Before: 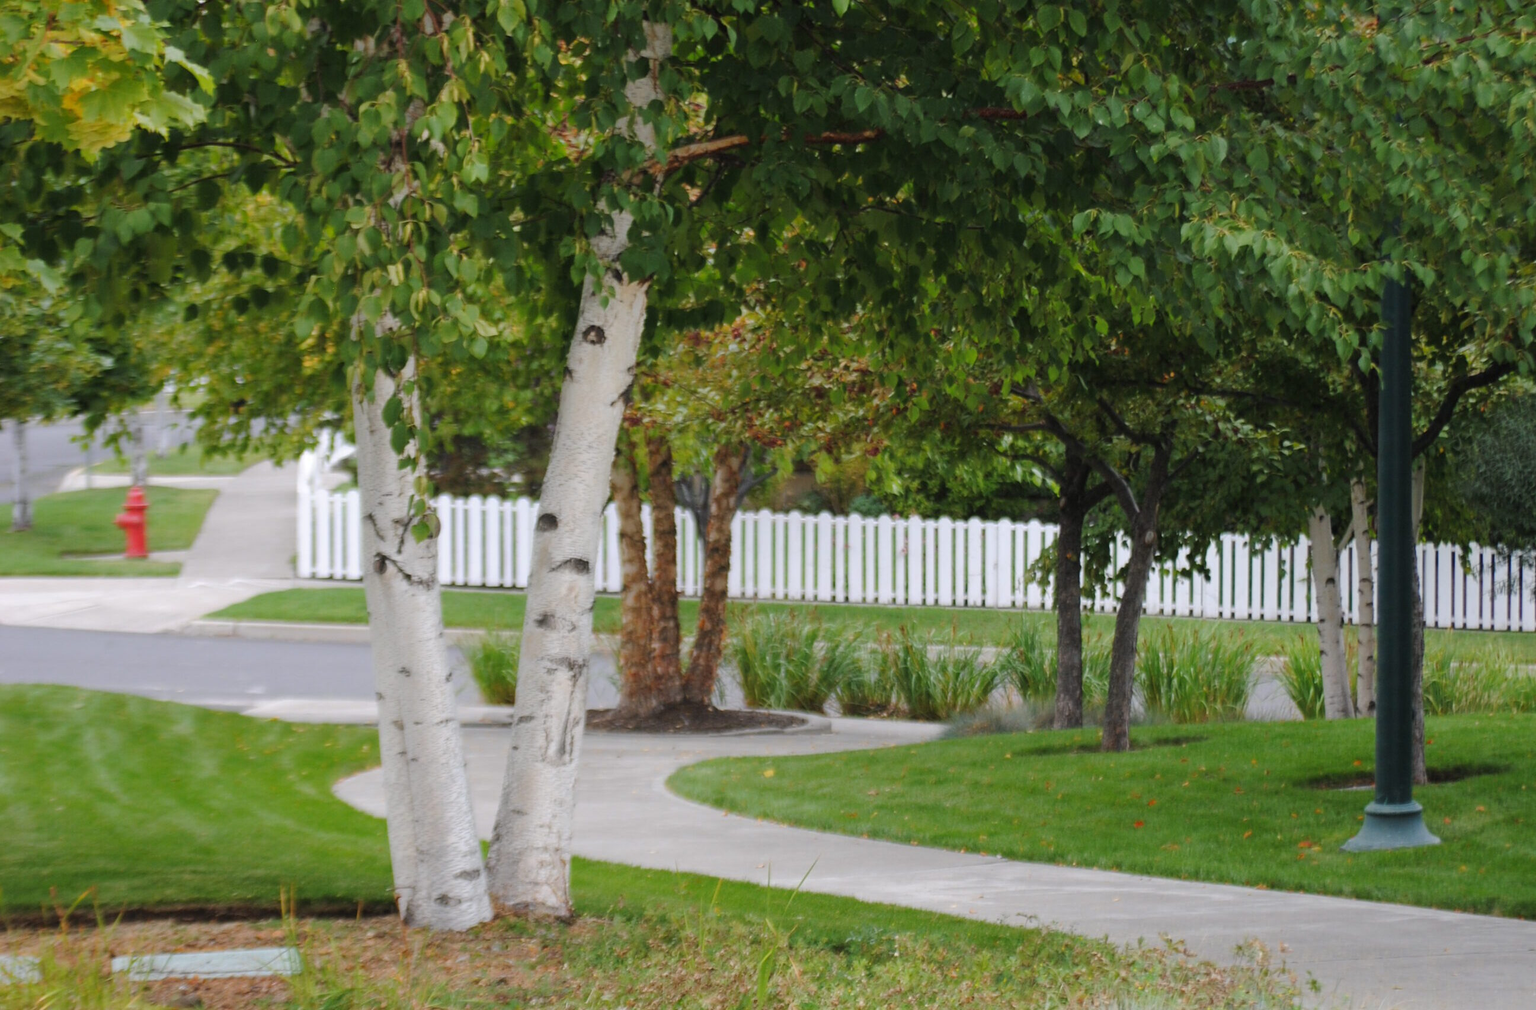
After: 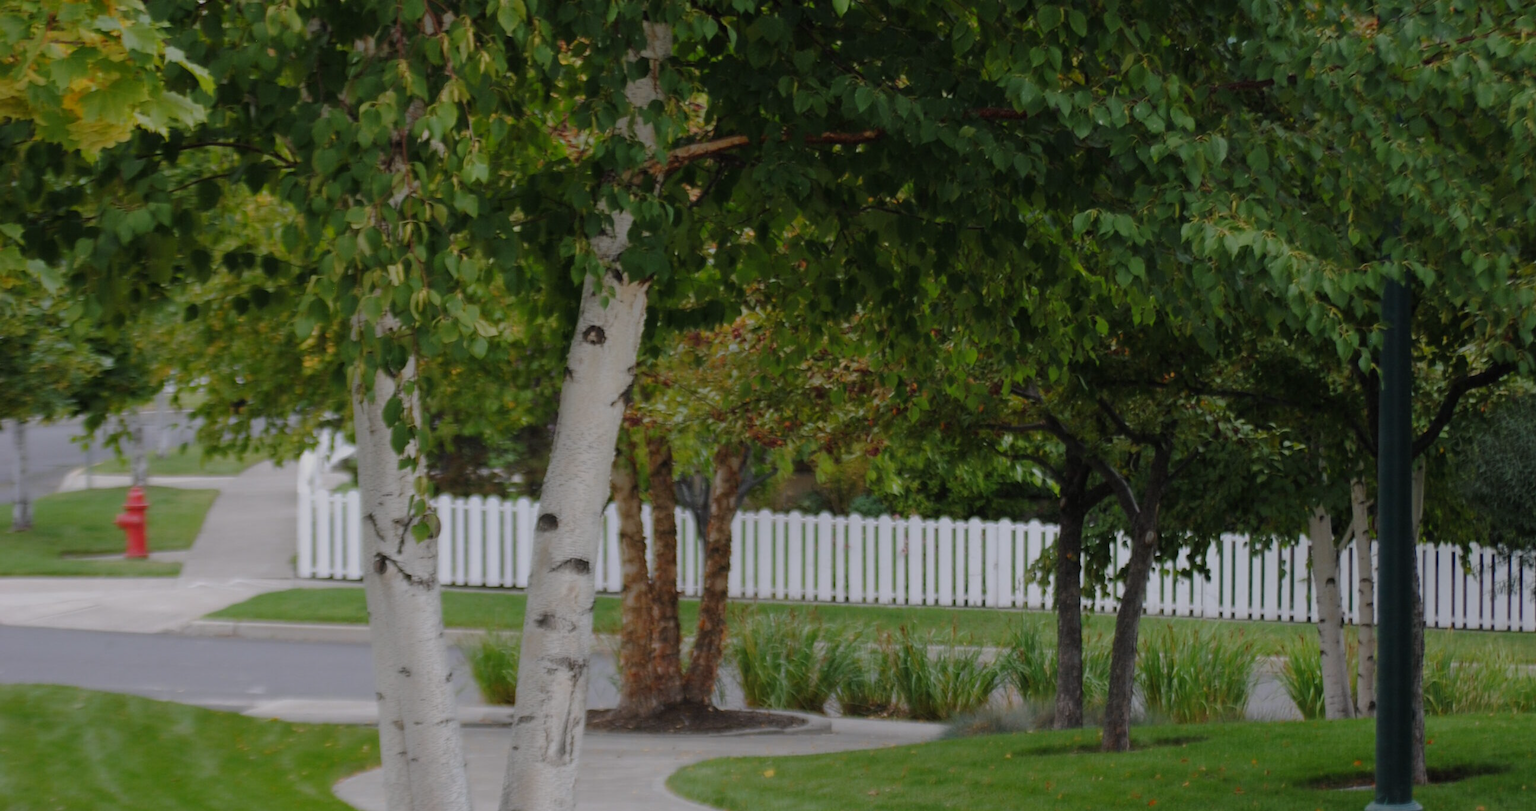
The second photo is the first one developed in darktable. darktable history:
crop: bottom 19.552%
exposure: black level correction 0, exposure -0.75 EV, compensate highlight preservation false
